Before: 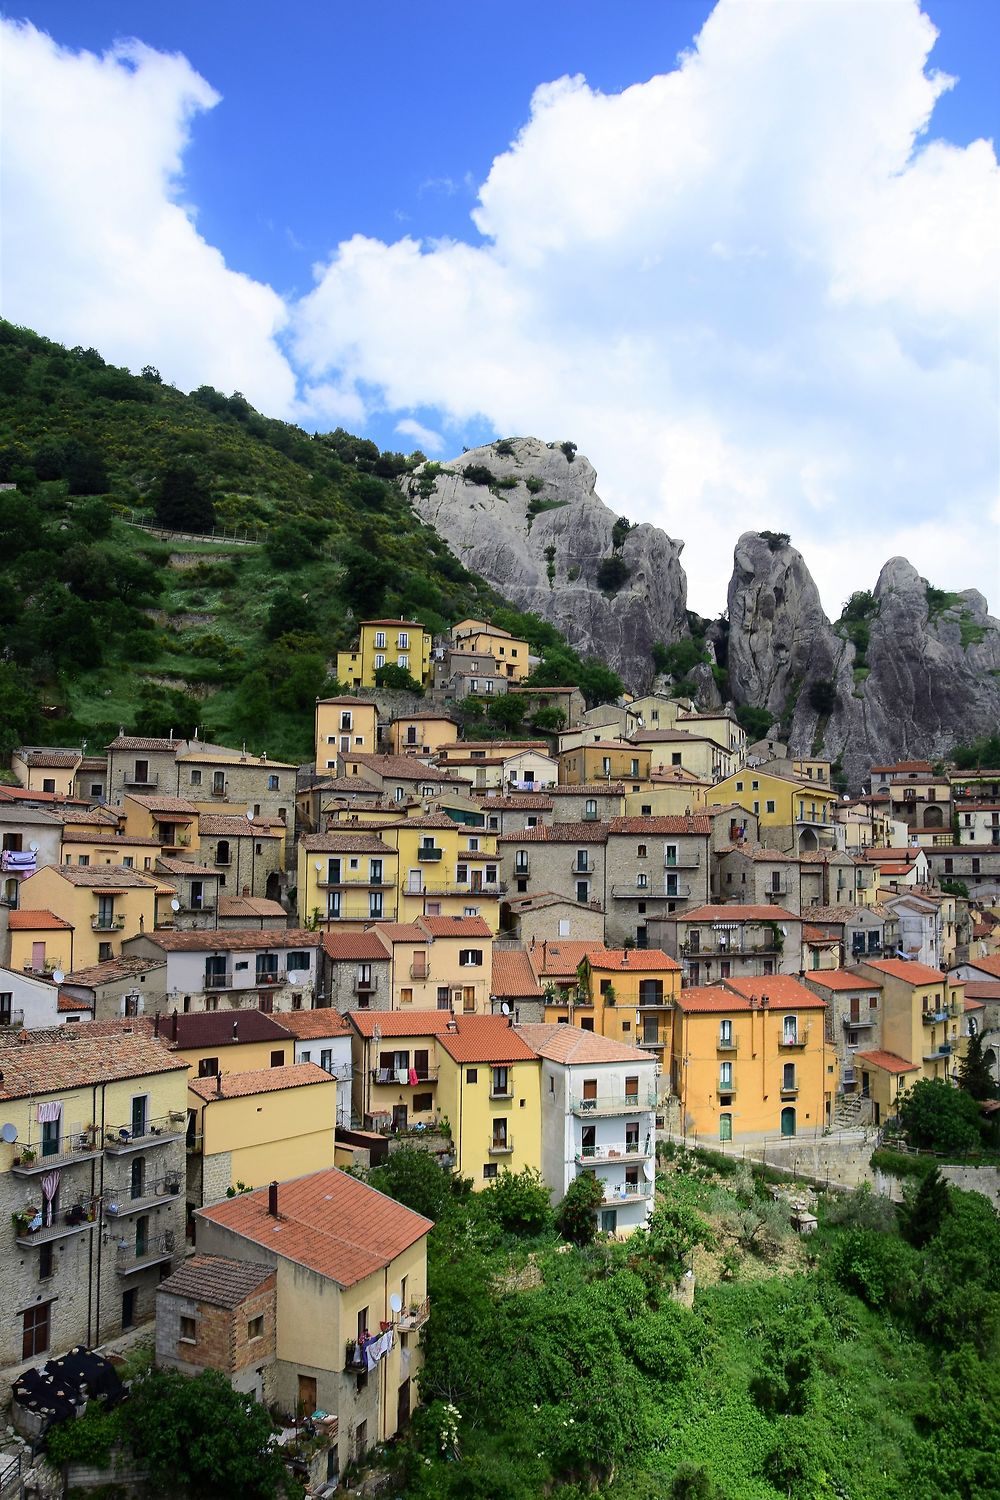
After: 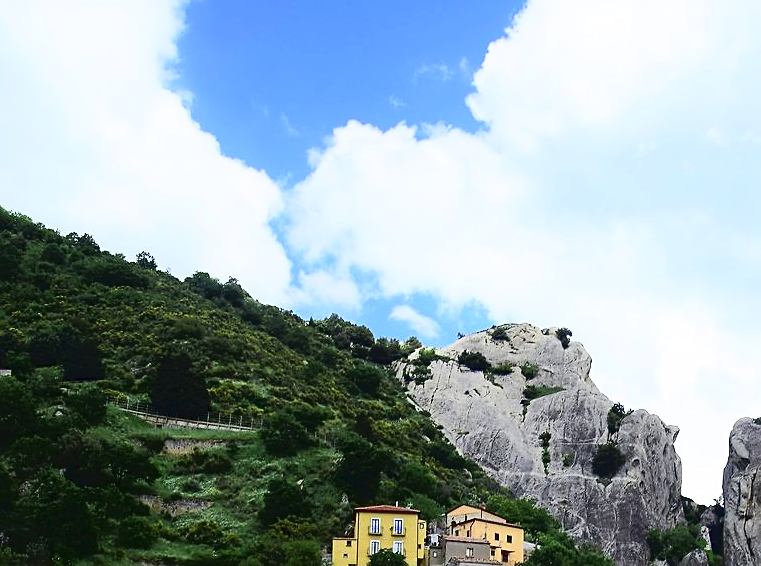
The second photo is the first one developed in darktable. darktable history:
sharpen: on, module defaults
exposure: black level correction 0, exposure 0 EV, compensate highlight preservation false
crop: left 0.573%, top 7.651%, right 23.233%, bottom 54.564%
tone curve: curves: ch0 [(0, 0) (0.003, 0.047) (0.011, 0.051) (0.025, 0.051) (0.044, 0.057) (0.069, 0.068) (0.1, 0.076) (0.136, 0.108) (0.177, 0.166) (0.224, 0.229) (0.277, 0.299) (0.335, 0.364) (0.399, 0.46) (0.468, 0.553) (0.543, 0.639) (0.623, 0.724) (0.709, 0.808) (0.801, 0.886) (0.898, 0.954) (1, 1)], color space Lab, linked channels, preserve colors none
